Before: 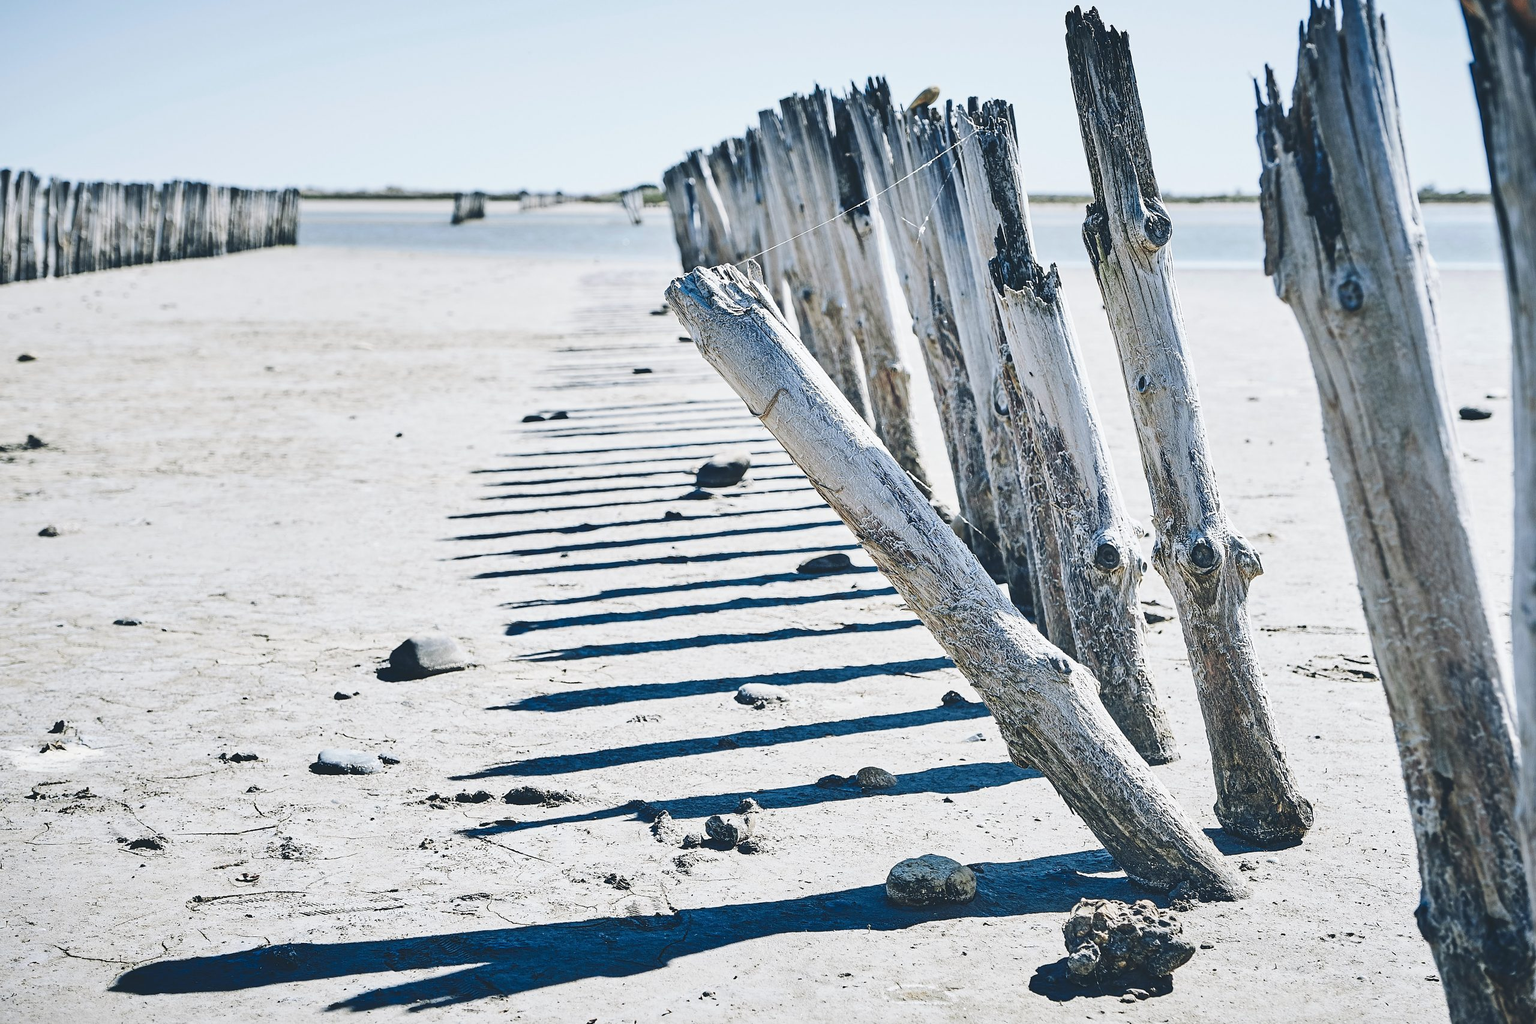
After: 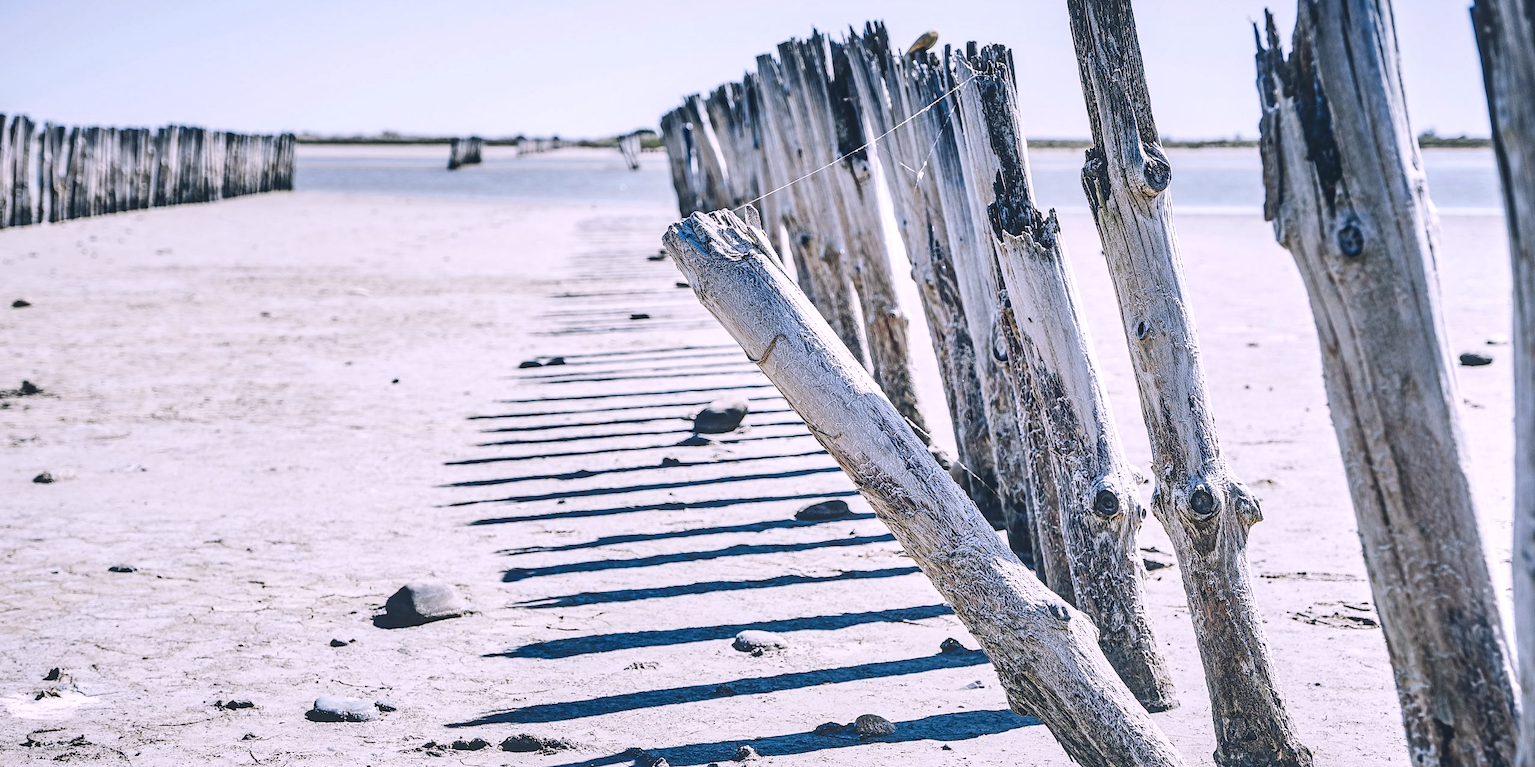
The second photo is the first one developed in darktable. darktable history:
white balance: red 1.05, blue 1.072
crop: left 0.387%, top 5.469%, bottom 19.809%
local contrast: detail 130%
